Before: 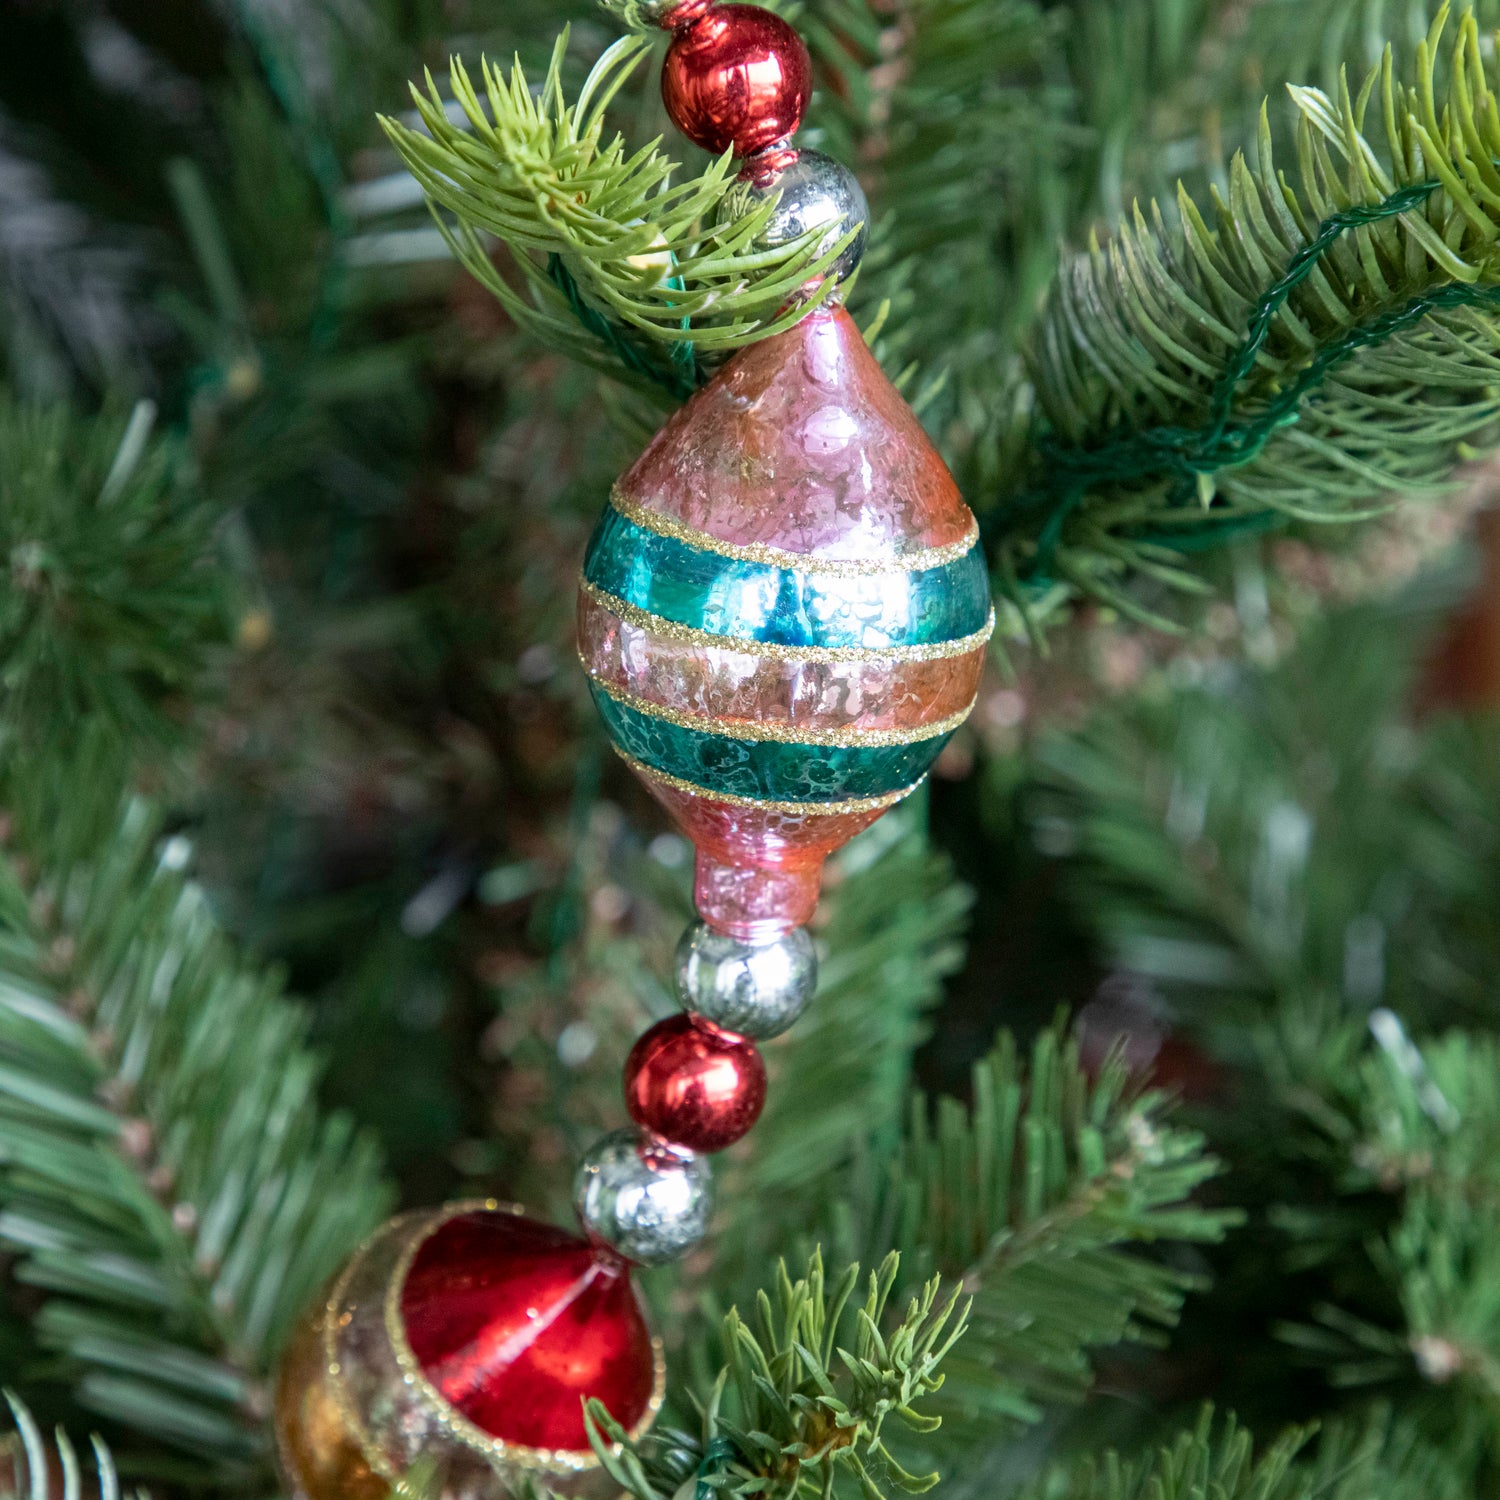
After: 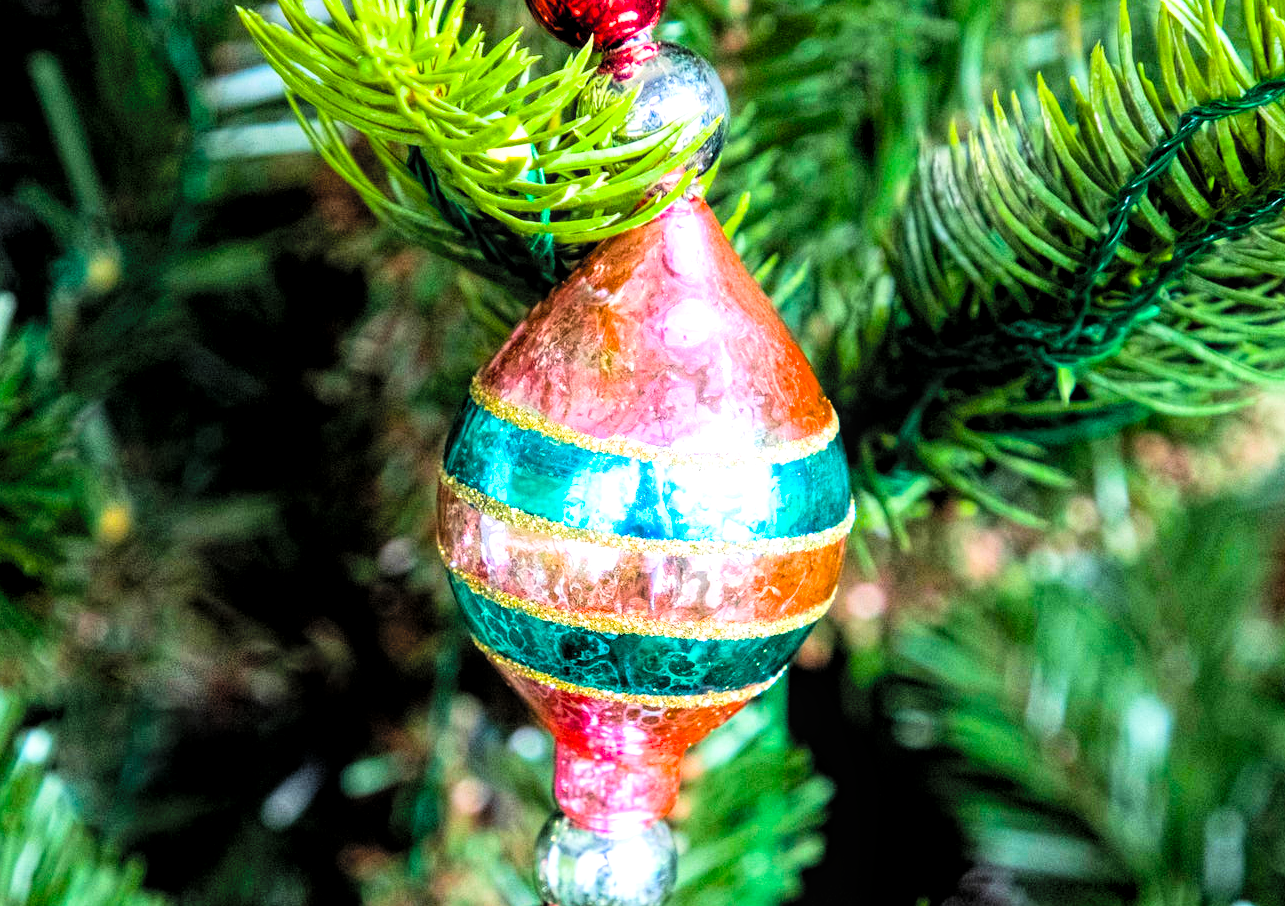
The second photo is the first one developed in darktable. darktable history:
exposure: black level correction 0.001, exposure 0.5 EV, compensate exposure bias true, compensate highlight preservation false
crop and rotate: left 9.345%, top 7.22%, right 4.982%, bottom 32.331%
tone equalizer: on, module defaults
local contrast: highlights 99%, shadows 86%, detail 160%, midtone range 0.2
contrast brightness saturation: contrast 0.07, brightness 0.18, saturation 0.4
color balance rgb: linear chroma grading › global chroma 9%, perceptual saturation grading › global saturation 36%, perceptual brilliance grading › global brilliance 15%, perceptual brilliance grading › shadows -35%, global vibrance 15%
filmic rgb: black relative exposure -5 EV, hardness 2.88, contrast 1.3, highlights saturation mix -30%
